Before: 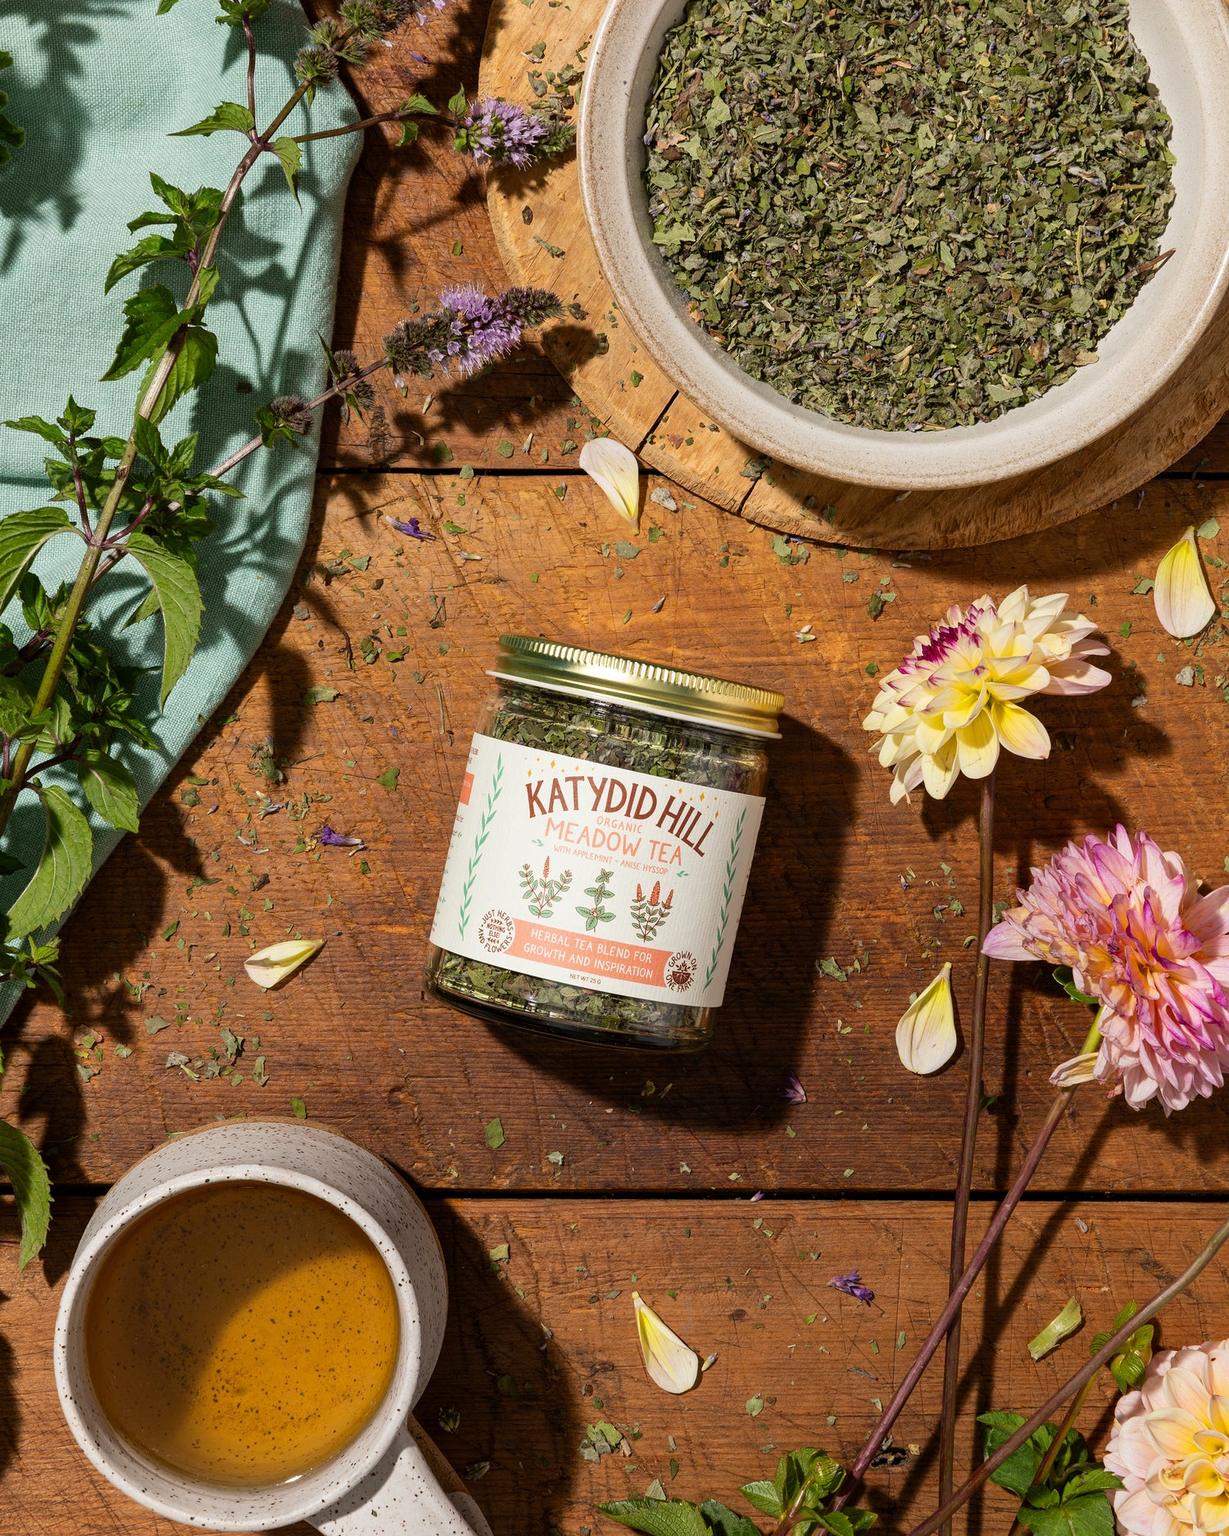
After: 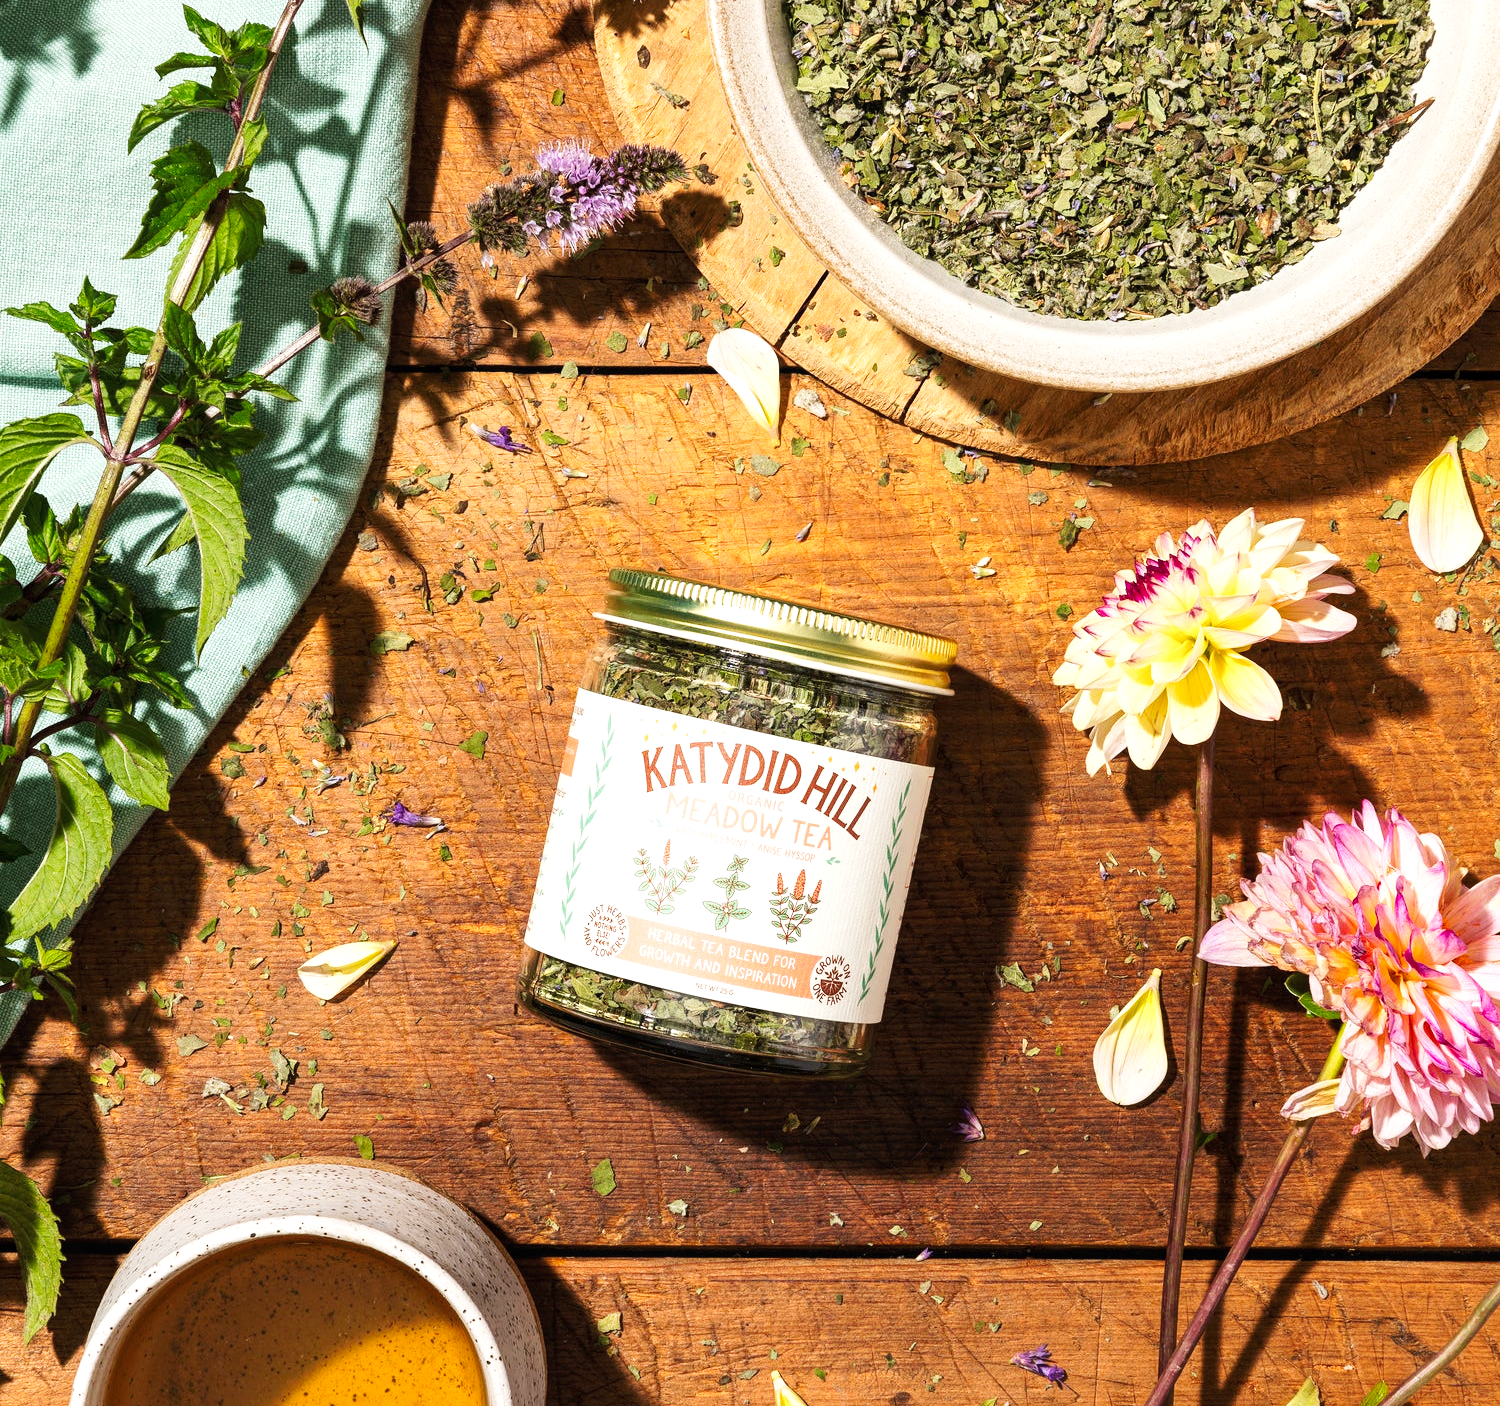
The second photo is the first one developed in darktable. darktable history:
tone curve: curves: ch0 [(0, 0) (0.003, 0.01) (0.011, 0.015) (0.025, 0.023) (0.044, 0.038) (0.069, 0.058) (0.1, 0.093) (0.136, 0.134) (0.177, 0.176) (0.224, 0.221) (0.277, 0.282) (0.335, 0.36) (0.399, 0.438) (0.468, 0.54) (0.543, 0.632) (0.623, 0.724) (0.709, 0.814) (0.801, 0.885) (0.898, 0.947) (1, 1)], preserve colors none
local contrast: highlights 100%, shadows 100%, detail 120%, midtone range 0.2
crop: top 11.038%, bottom 13.962%
exposure: black level correction -0.002, exposure 0.54 EV, compensate highlight preservation false
